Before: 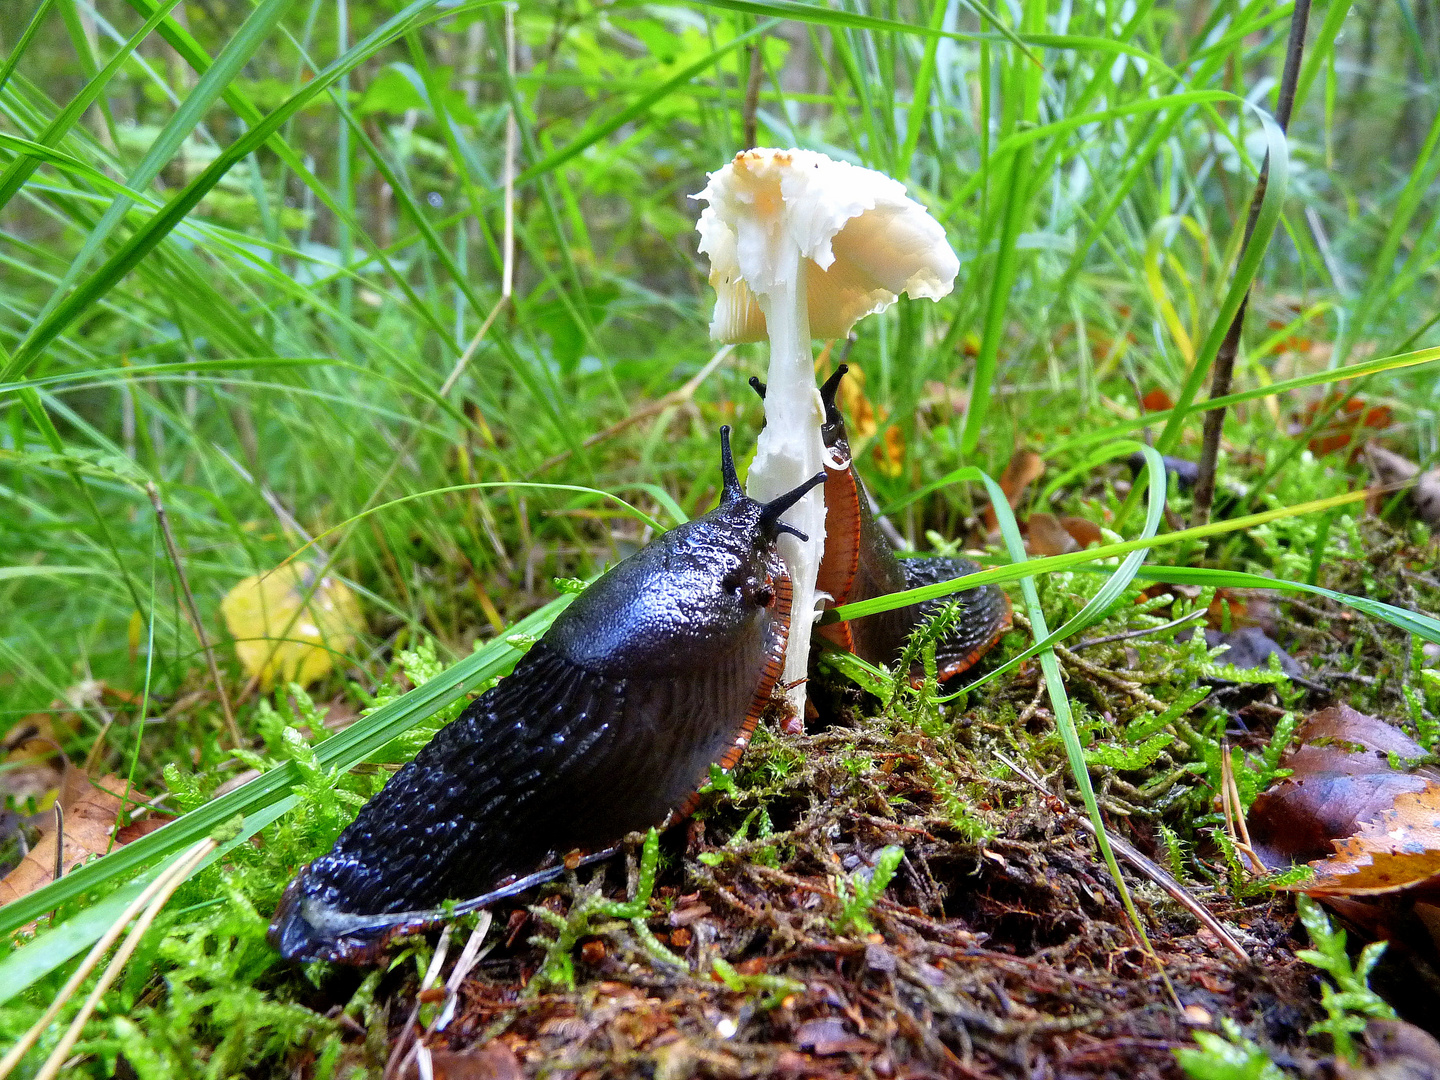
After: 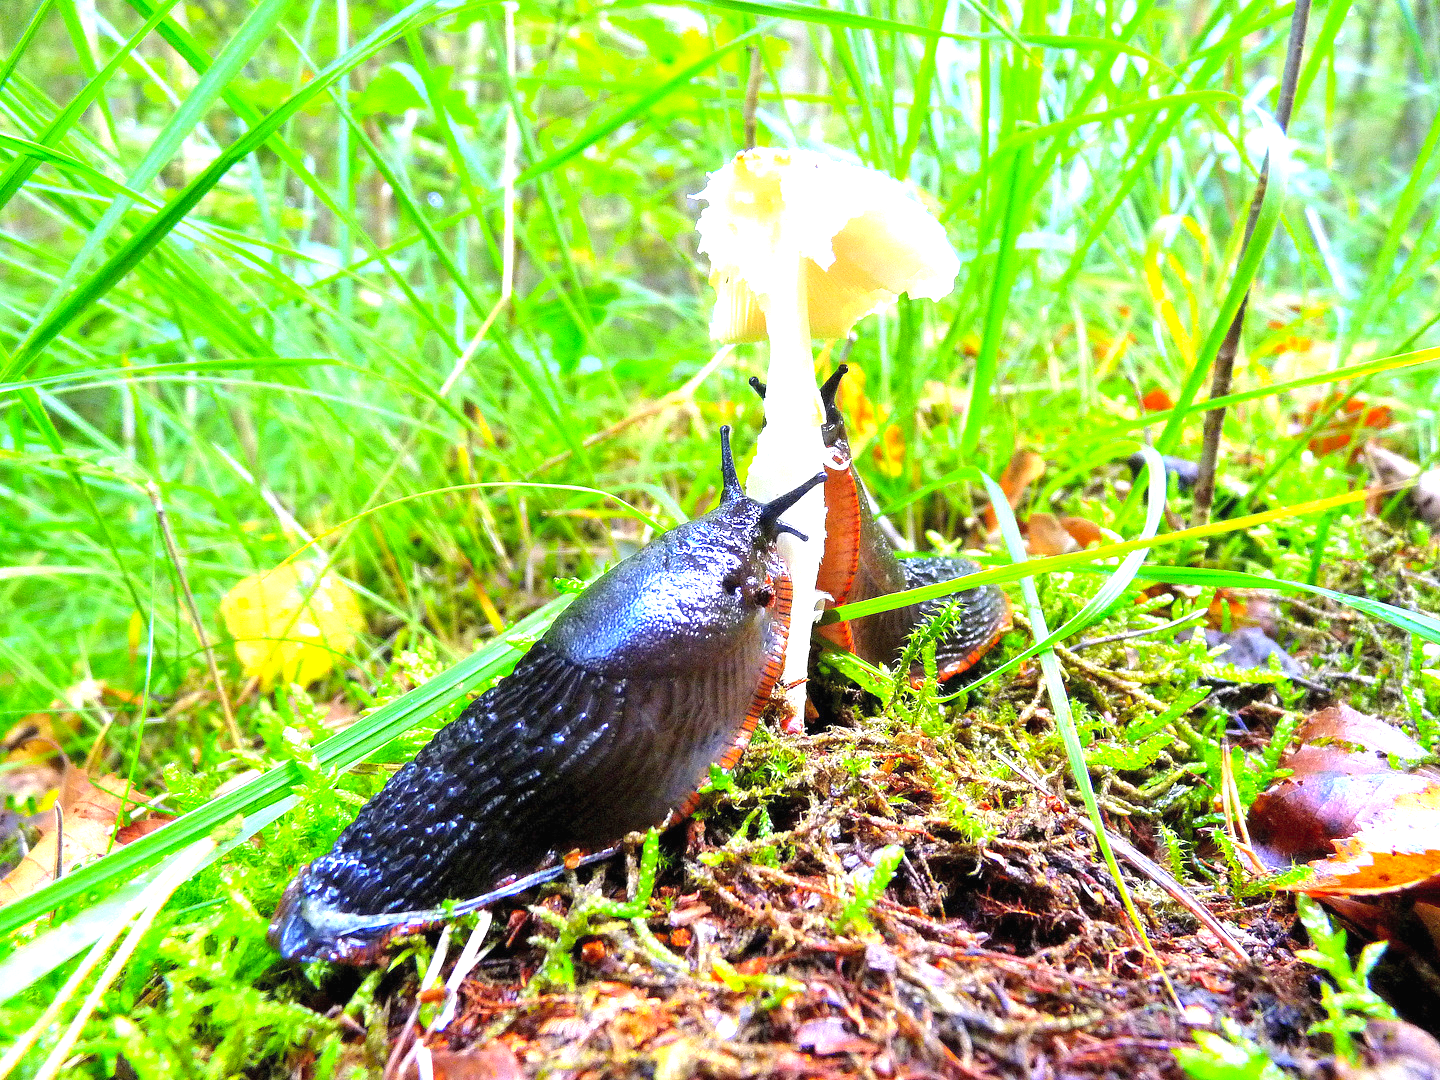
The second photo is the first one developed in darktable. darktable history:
exposure: black level correction 0, exposure 1.45 EV, compensate exposure bias true, compensate highlight preservation false
contrast brightness saturation: brightness 0.09, saturation 0.19
